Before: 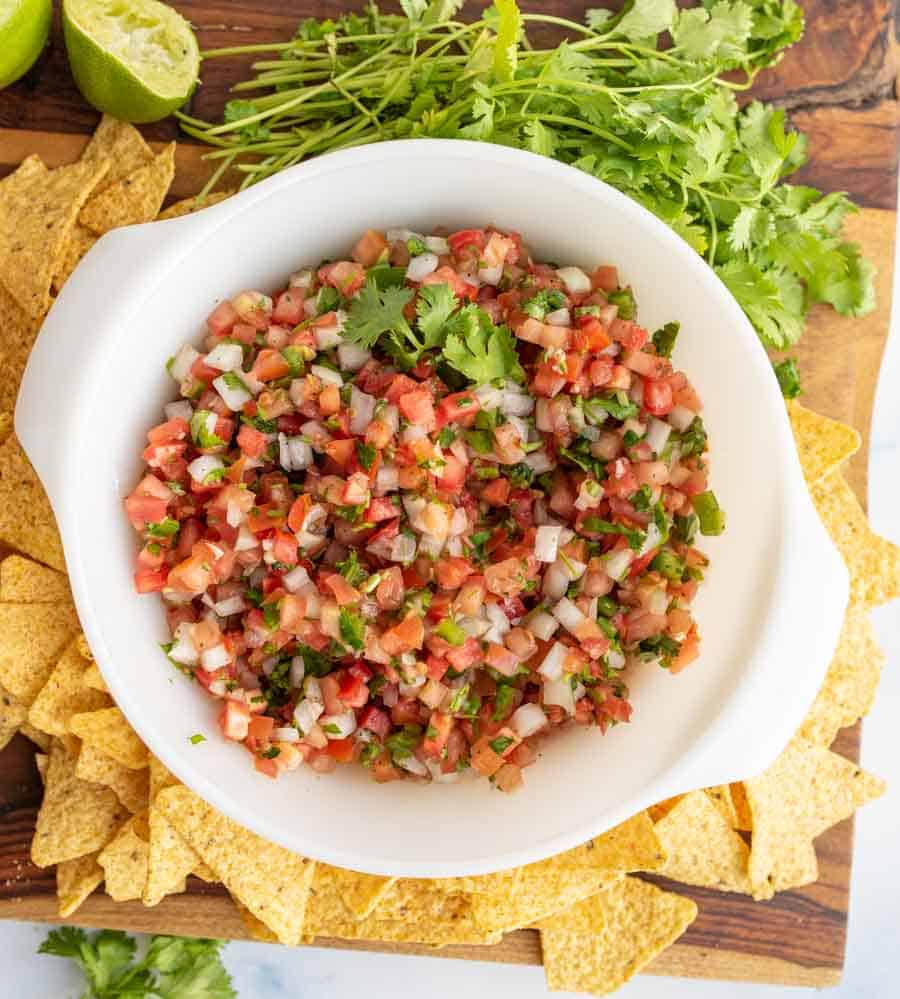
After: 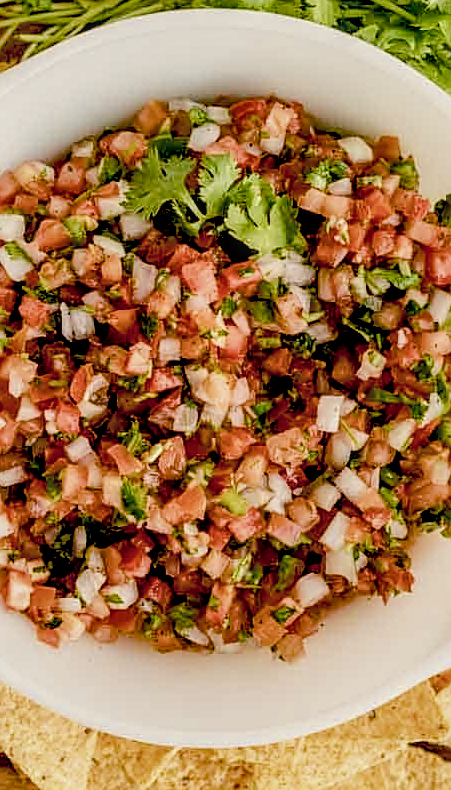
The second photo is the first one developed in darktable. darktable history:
sharpen: on, module defaults
shadows and highlights: on, module defaults
contrast brightness saturation: contrast 0.062, brightness -0.008, saturation -0.216
local contrast: on, module defaults
exposure: black level correction 0.041, exposure 0.499 EV, compensate highlight preservation false
filmic rgb: black relative exposure -16 EV, white relative exposure 6.86 EV, threshold 2.98 EV, hardness 4.68, add noise in highlights 0.001, color science v3 (2019), use custom middle-gray values true, contrast in highlights soft, enable highlight reconstruction true
crop and rotate: angle 0.024°, left 24.286%, top 13.076%, right 25.571%, bottom 7.78%
color balance rgb: shadows lift › chroma 3.996%, shadows lift › hue 88.97°, highlights gain › chroma 2.991%, highlights gain › hue 78.14°, perceptual saturation grading › global saturation 20%, perceptual saturation grading › highlights -25.119%, perceptual saturation grading › shadows 49.765%, saturation formula JzAzBz (2021)
